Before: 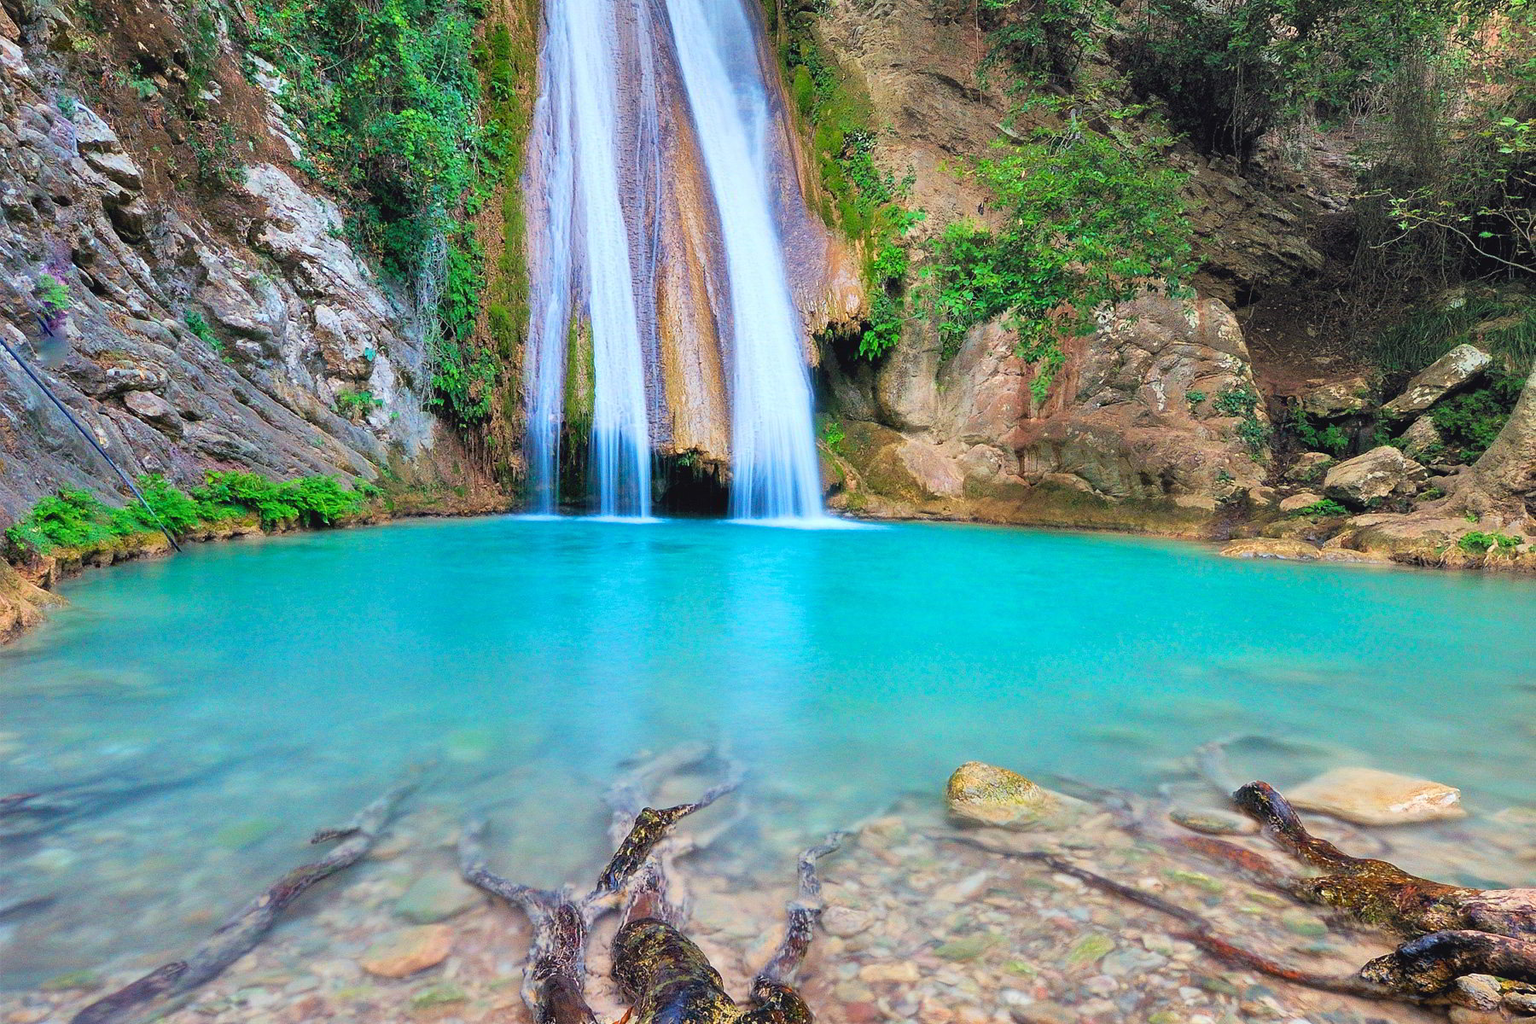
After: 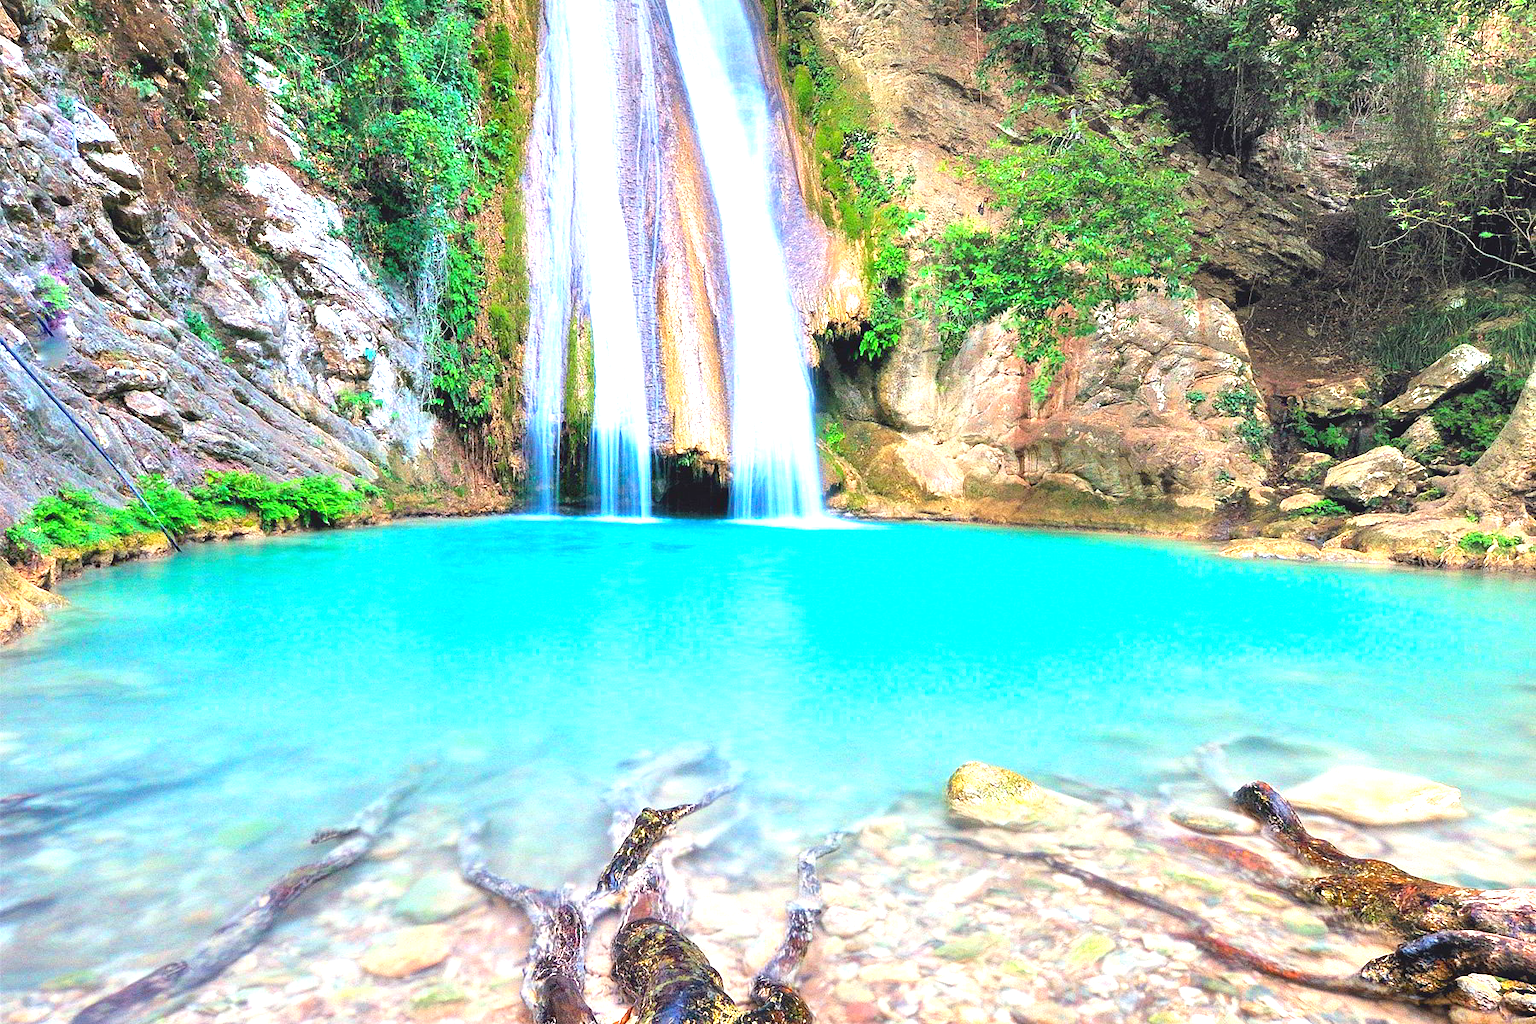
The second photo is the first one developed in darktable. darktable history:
tone equalizer: on, module defaults
exposure: exposure 1.16 EV, compensate exposure bias true, compensate highlight preservation false
